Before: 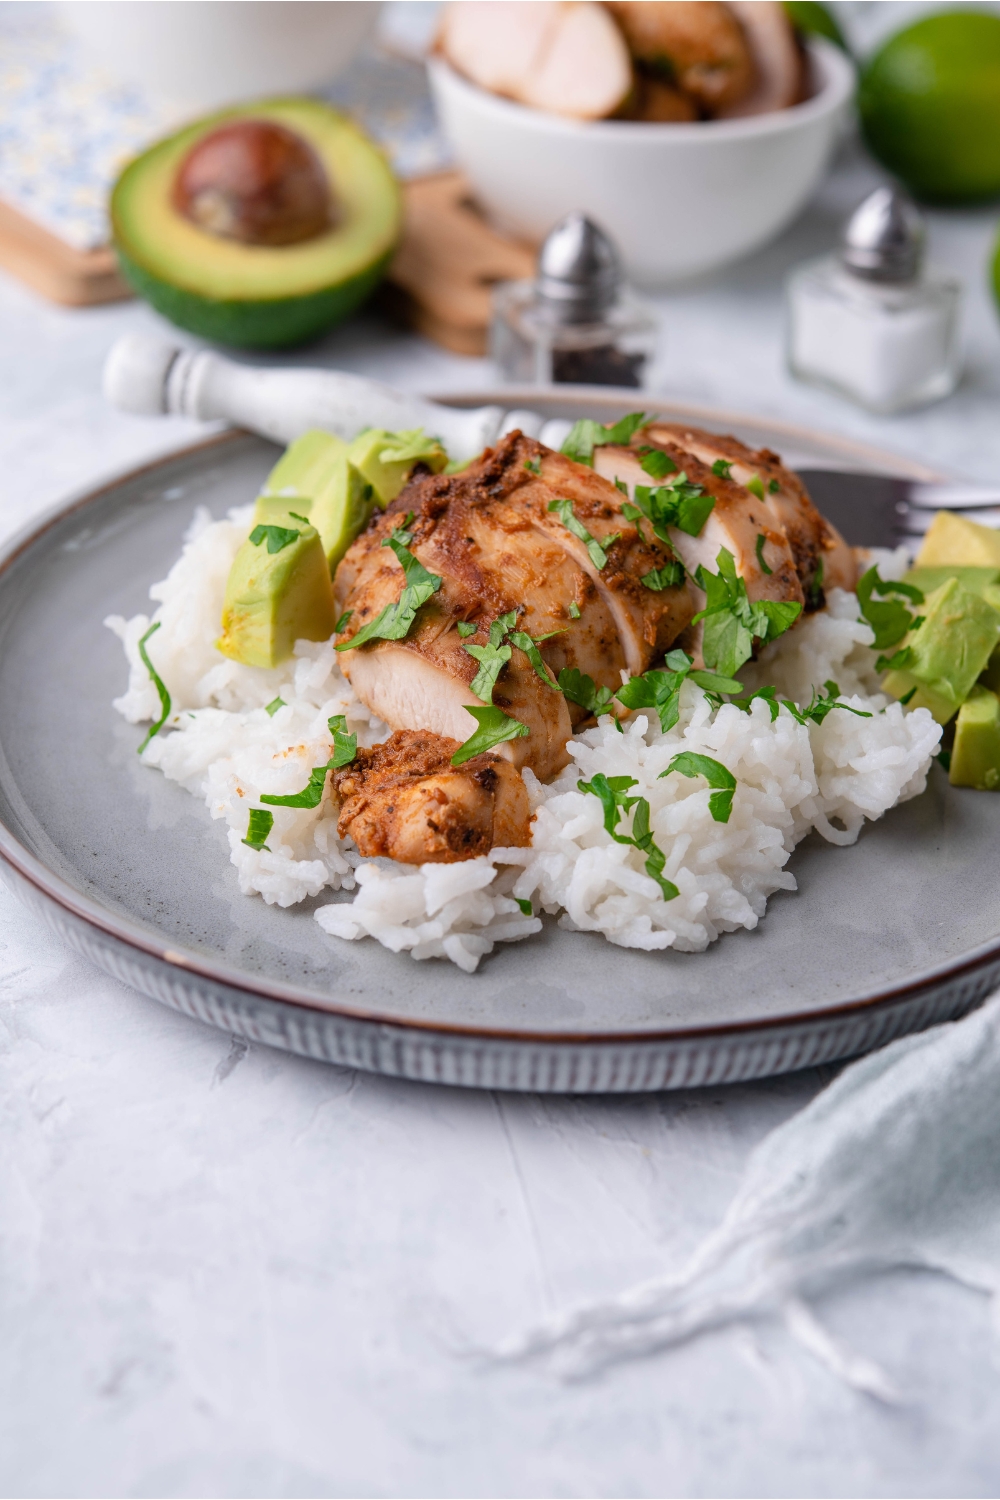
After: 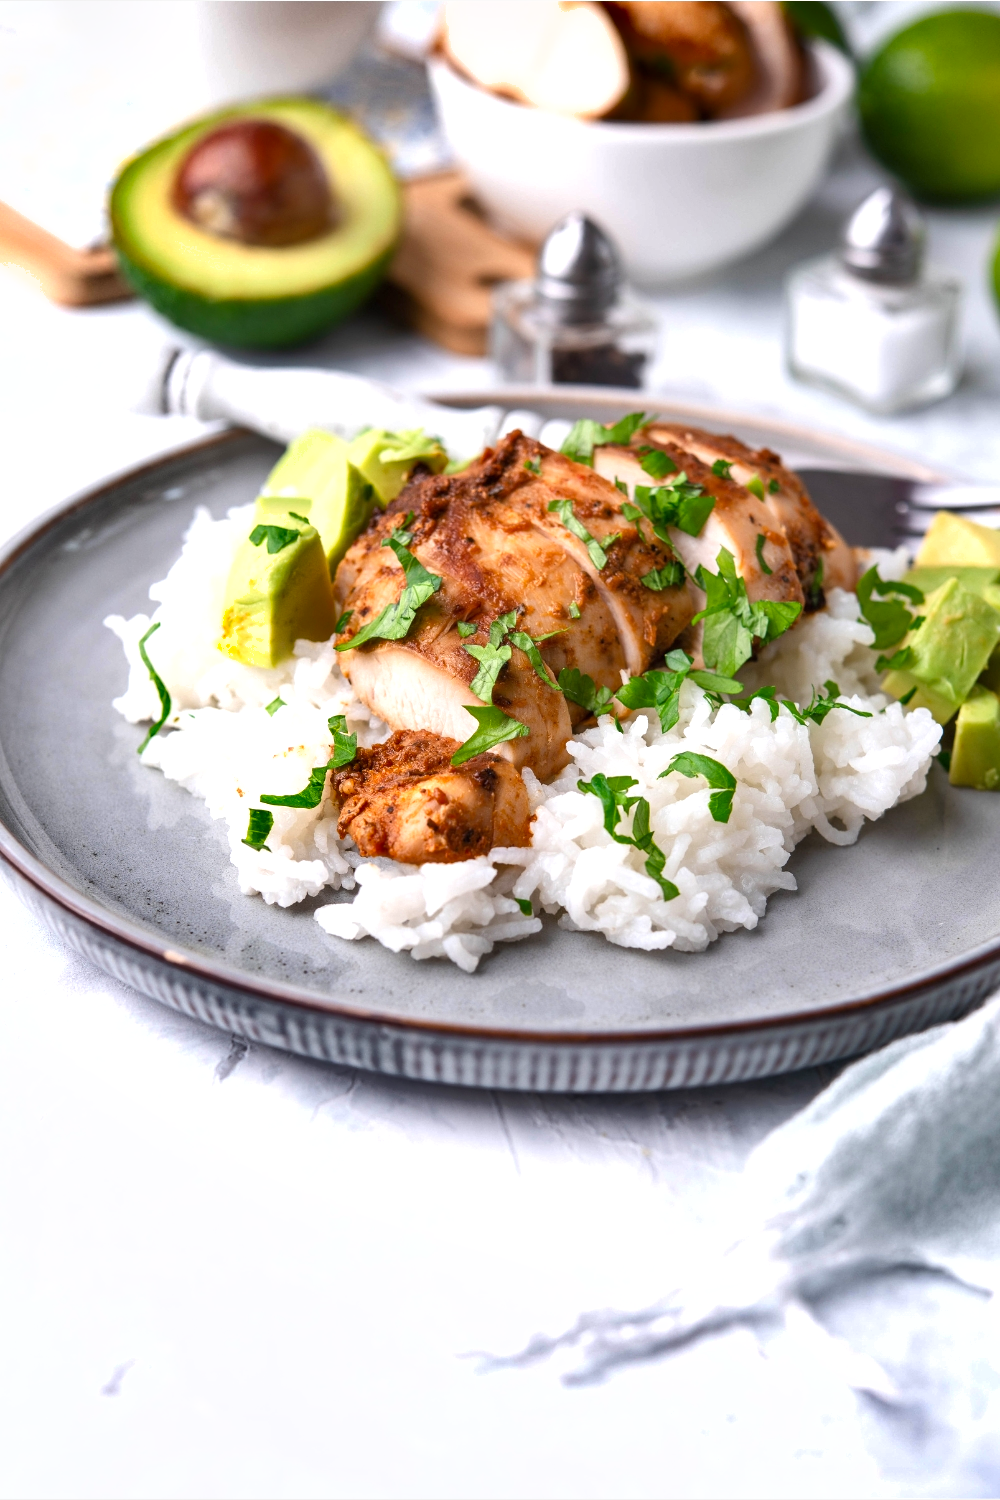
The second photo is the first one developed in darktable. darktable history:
exposure: black level correction 0, exposure 0.7 EV, compensate highlight preservation false
shadows and highlights: shadows 52.56, soften with gaussian
